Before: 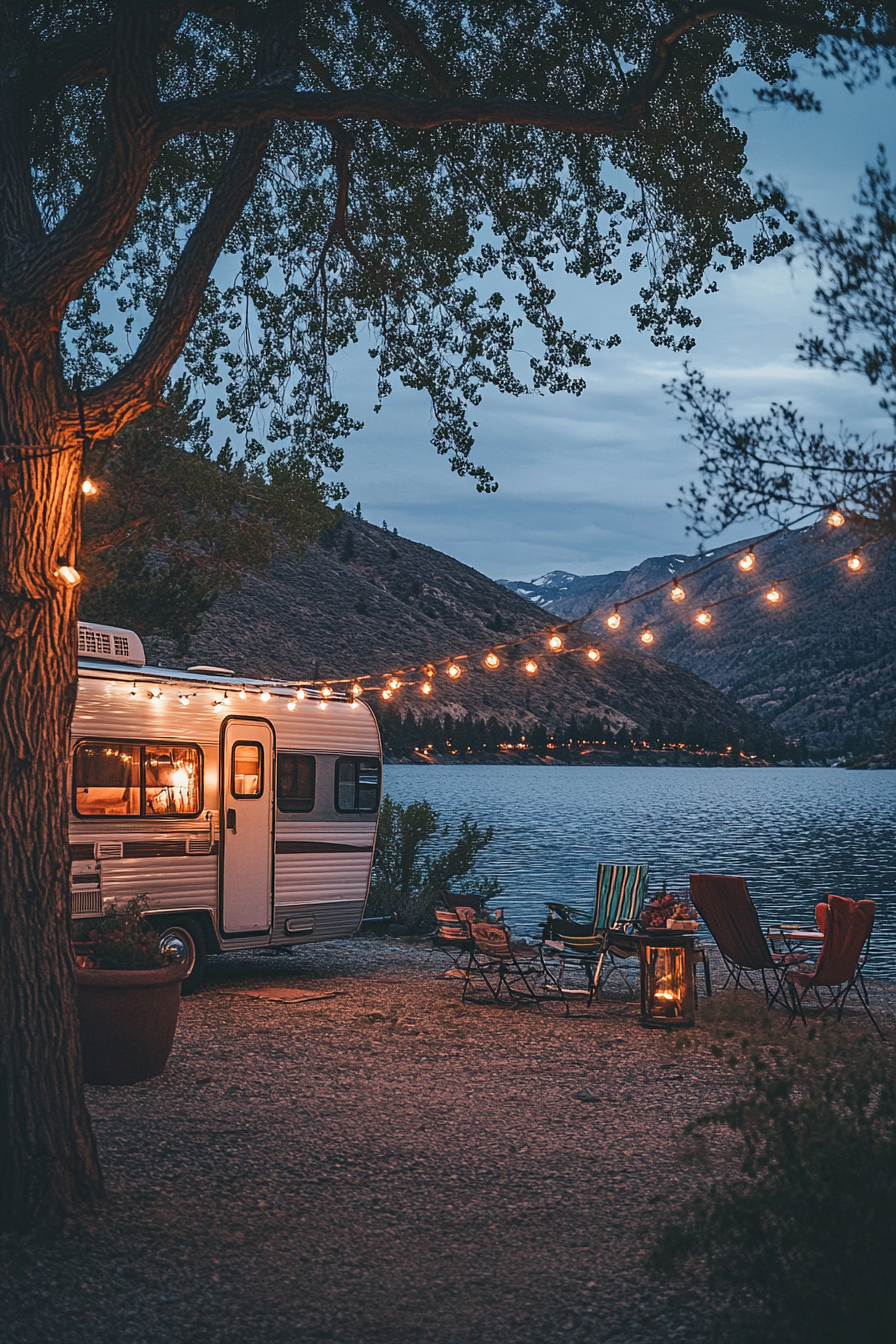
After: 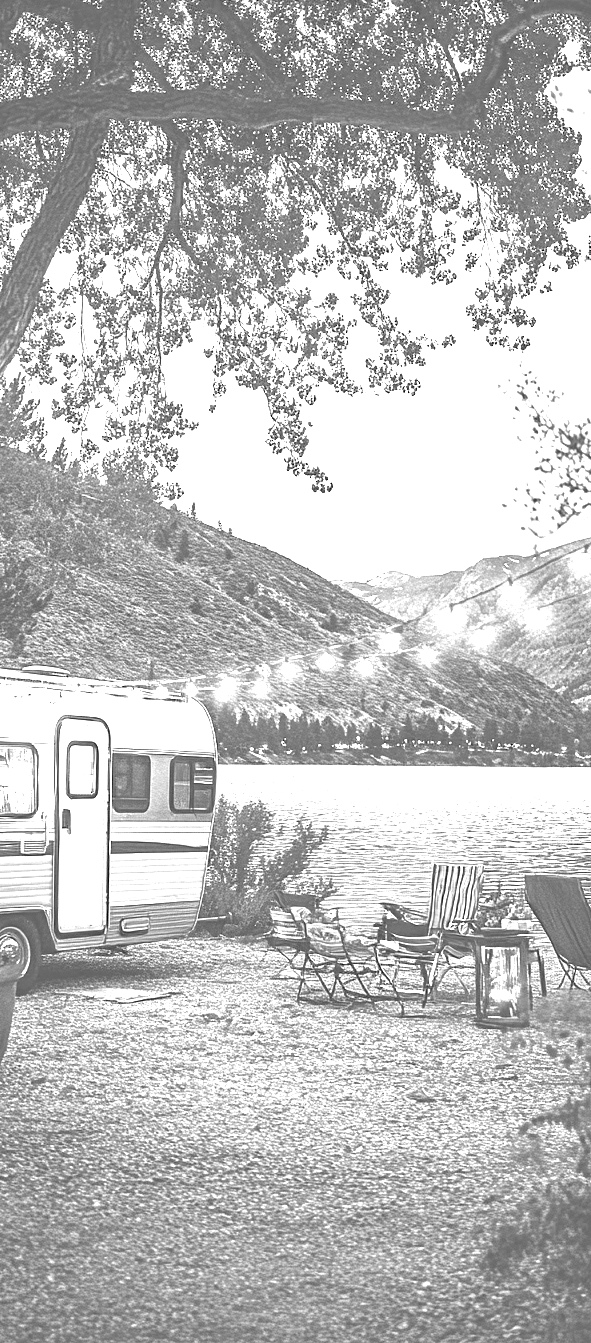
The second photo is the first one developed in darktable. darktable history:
tone equalizer: -8 EV 0.25 EV, -7 EV 0.417 EV, -6 EV 0.417 EV, -5 EV 0.25 EV, -3 EV -0.25 EV, -2 EV -0.417 EV, -1 EV -0.417 EV, +0 EV -0.25 EV, edges refinement/feathering 500, mask exposure compensation -1.57 EV, preserve details guided filter
levels: levels [0, 0.281, 0.562]
crop and rotate: left 18.442%, right 15.508%
contrast brightness saturation: saturation -1
exposure: black level correction 0, exposure 1.45 EV, compensate exposure bias true, compensate highlight preservation false
